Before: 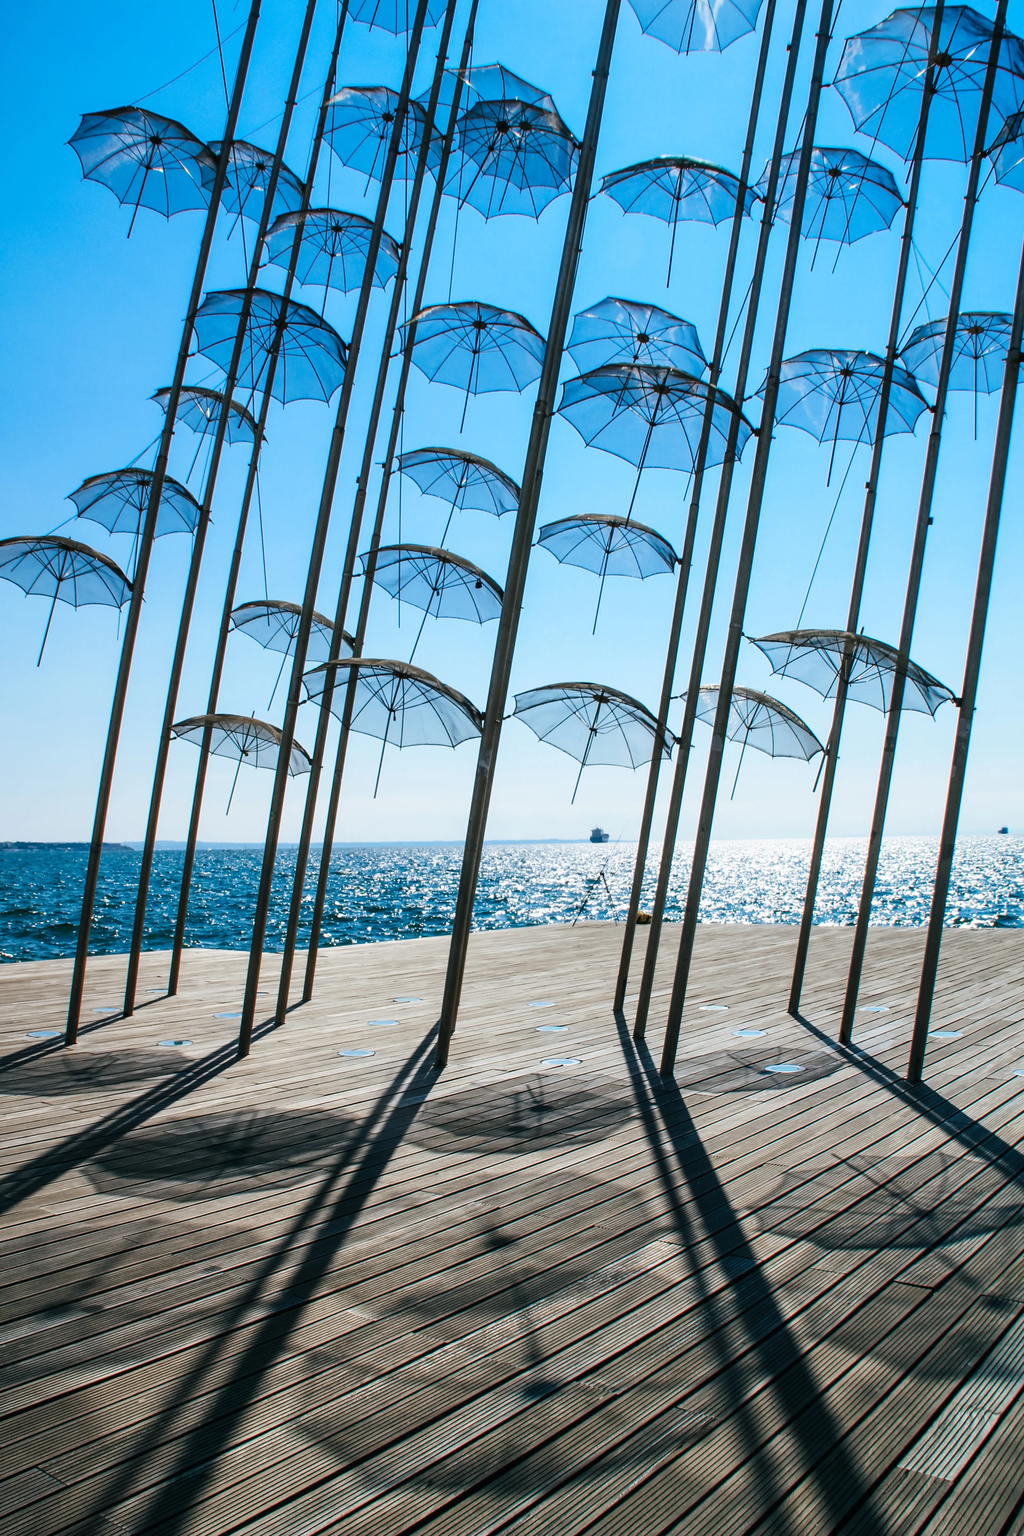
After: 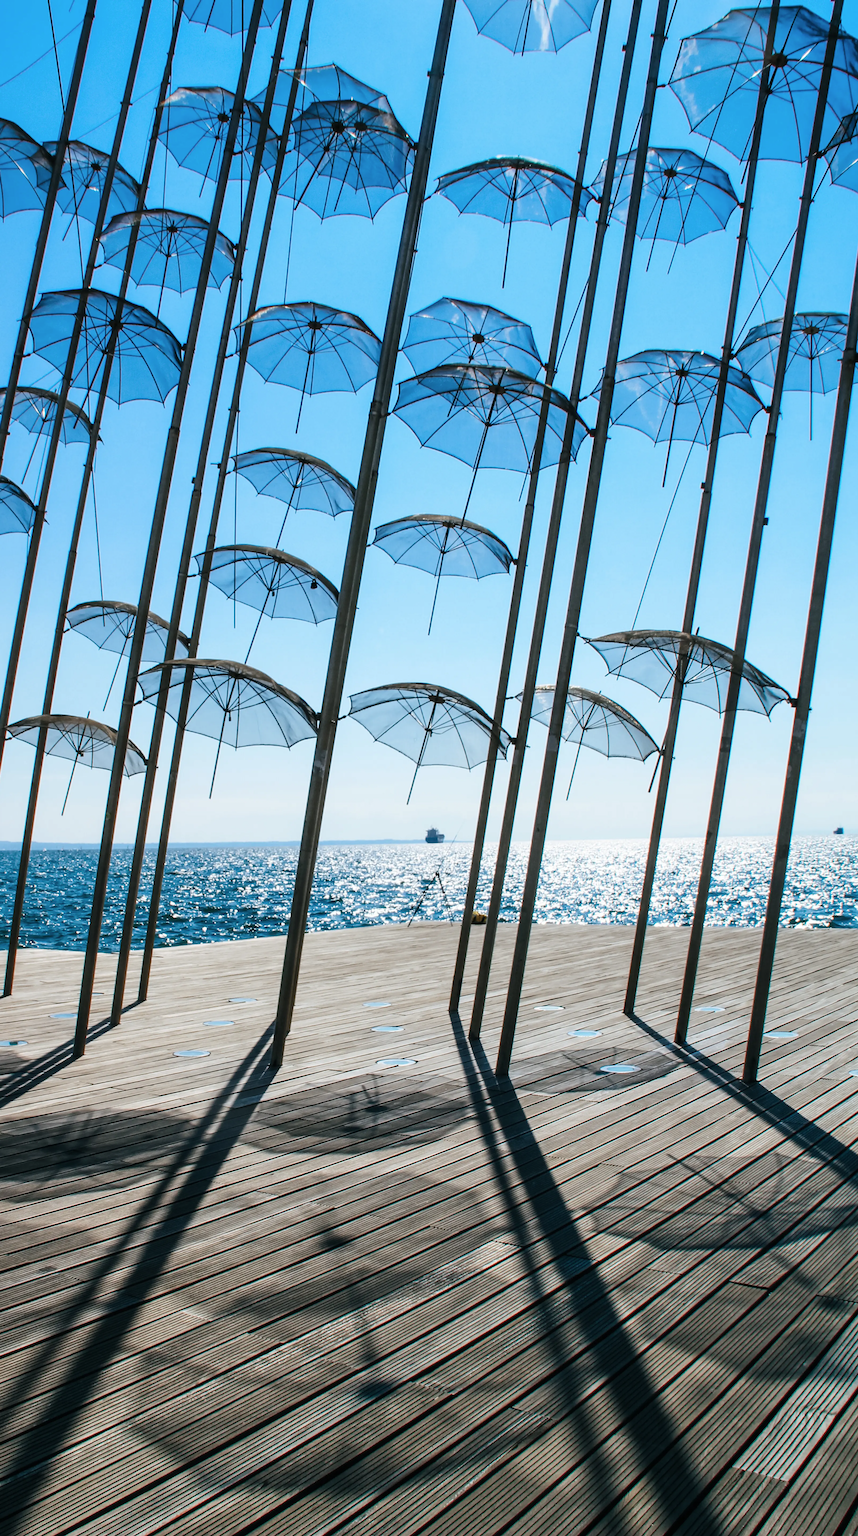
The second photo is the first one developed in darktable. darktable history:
contrast brightness saturation: saturation -0.05
crop: left 16.145%
